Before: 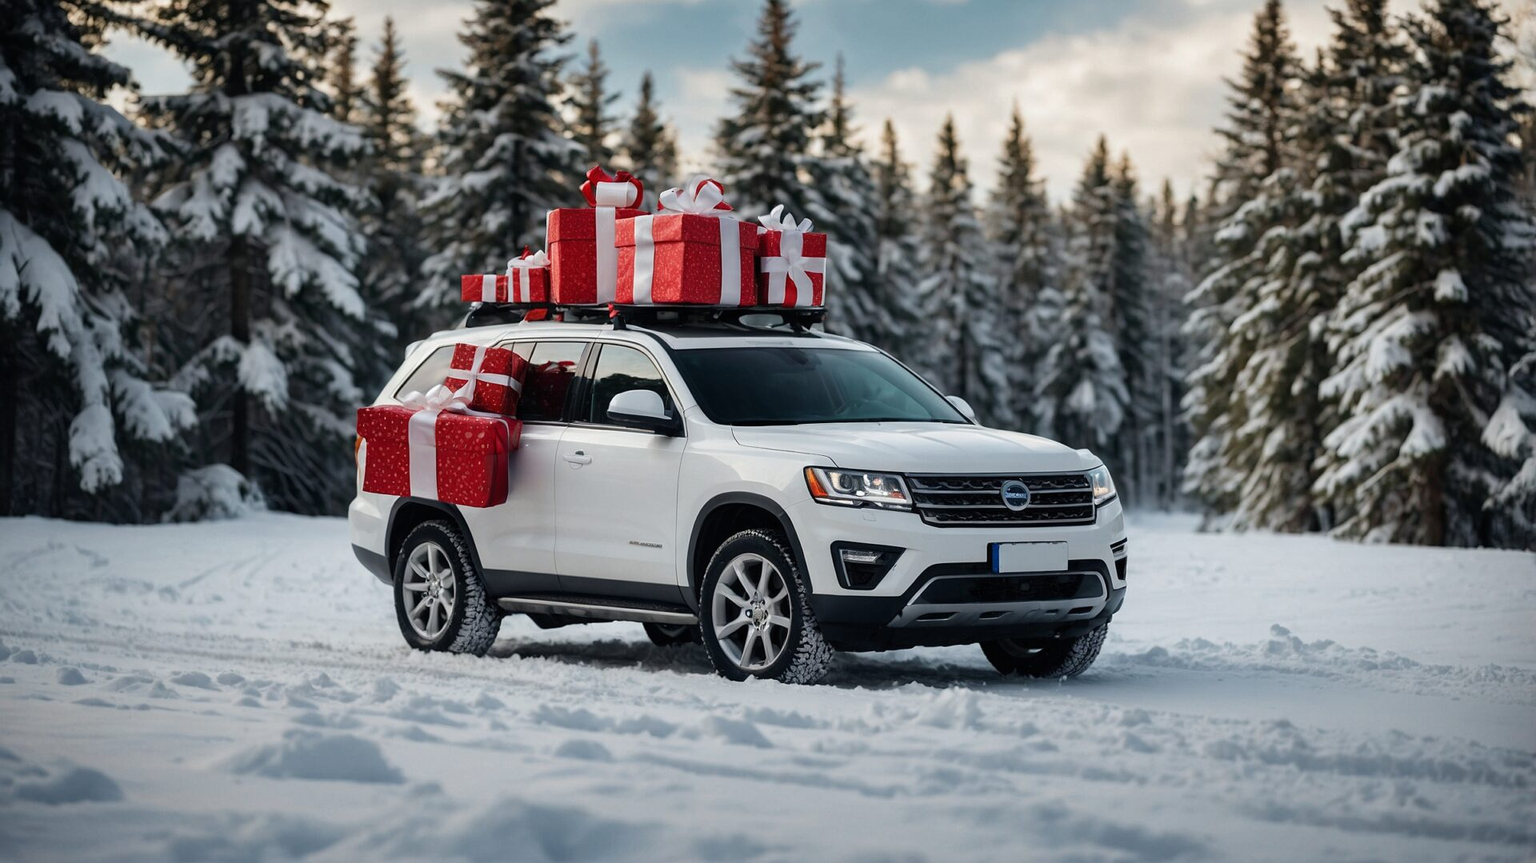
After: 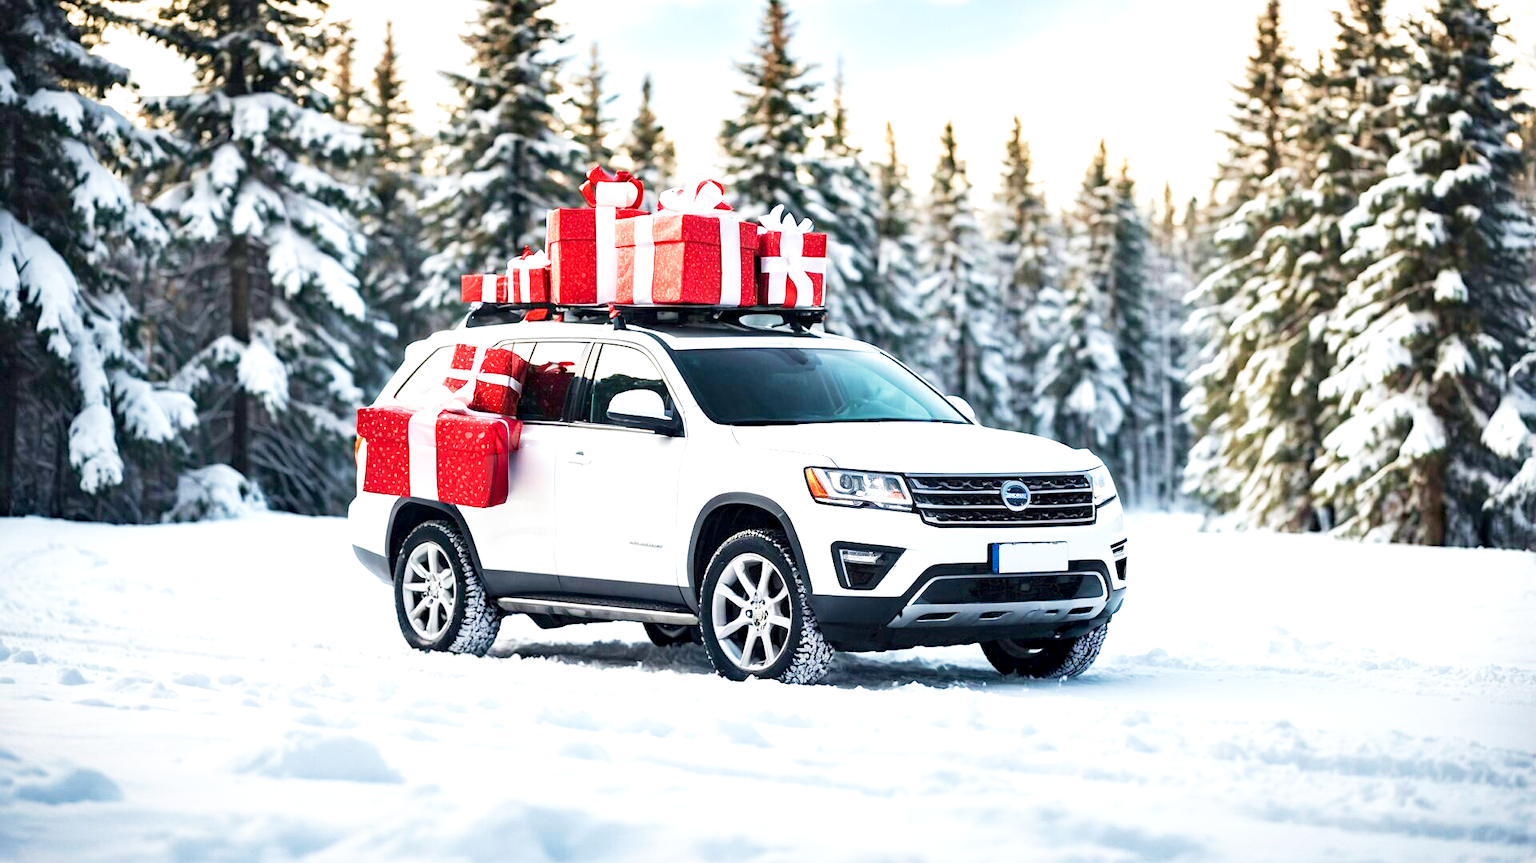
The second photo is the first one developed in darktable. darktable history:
exposure: exposure 0.916 EV, compensate highlight preservation false
base curve: curves: ch0 [(0, 0) (0.557, 0.834) (1, 1)], fusion 1, preserve colors none
velvia: on, module defaults
